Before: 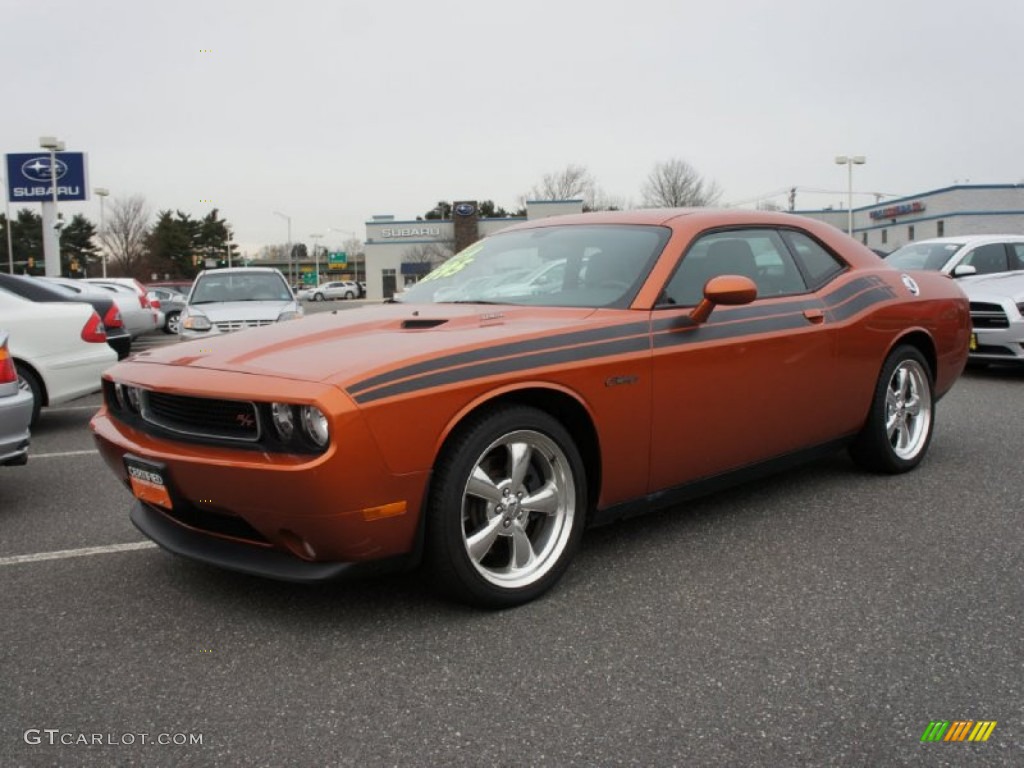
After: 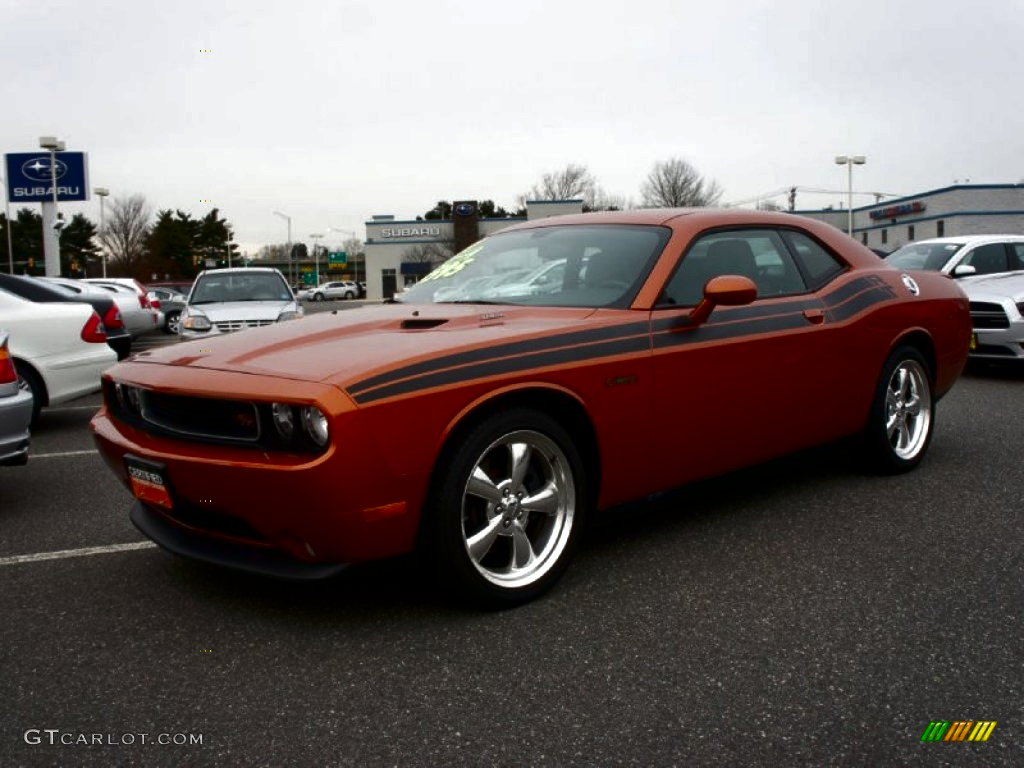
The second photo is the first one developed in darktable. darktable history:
exposure: exposure 0.373 EV, compensate highlight preservation false
contrast brightness saturation: brightness -0.506
